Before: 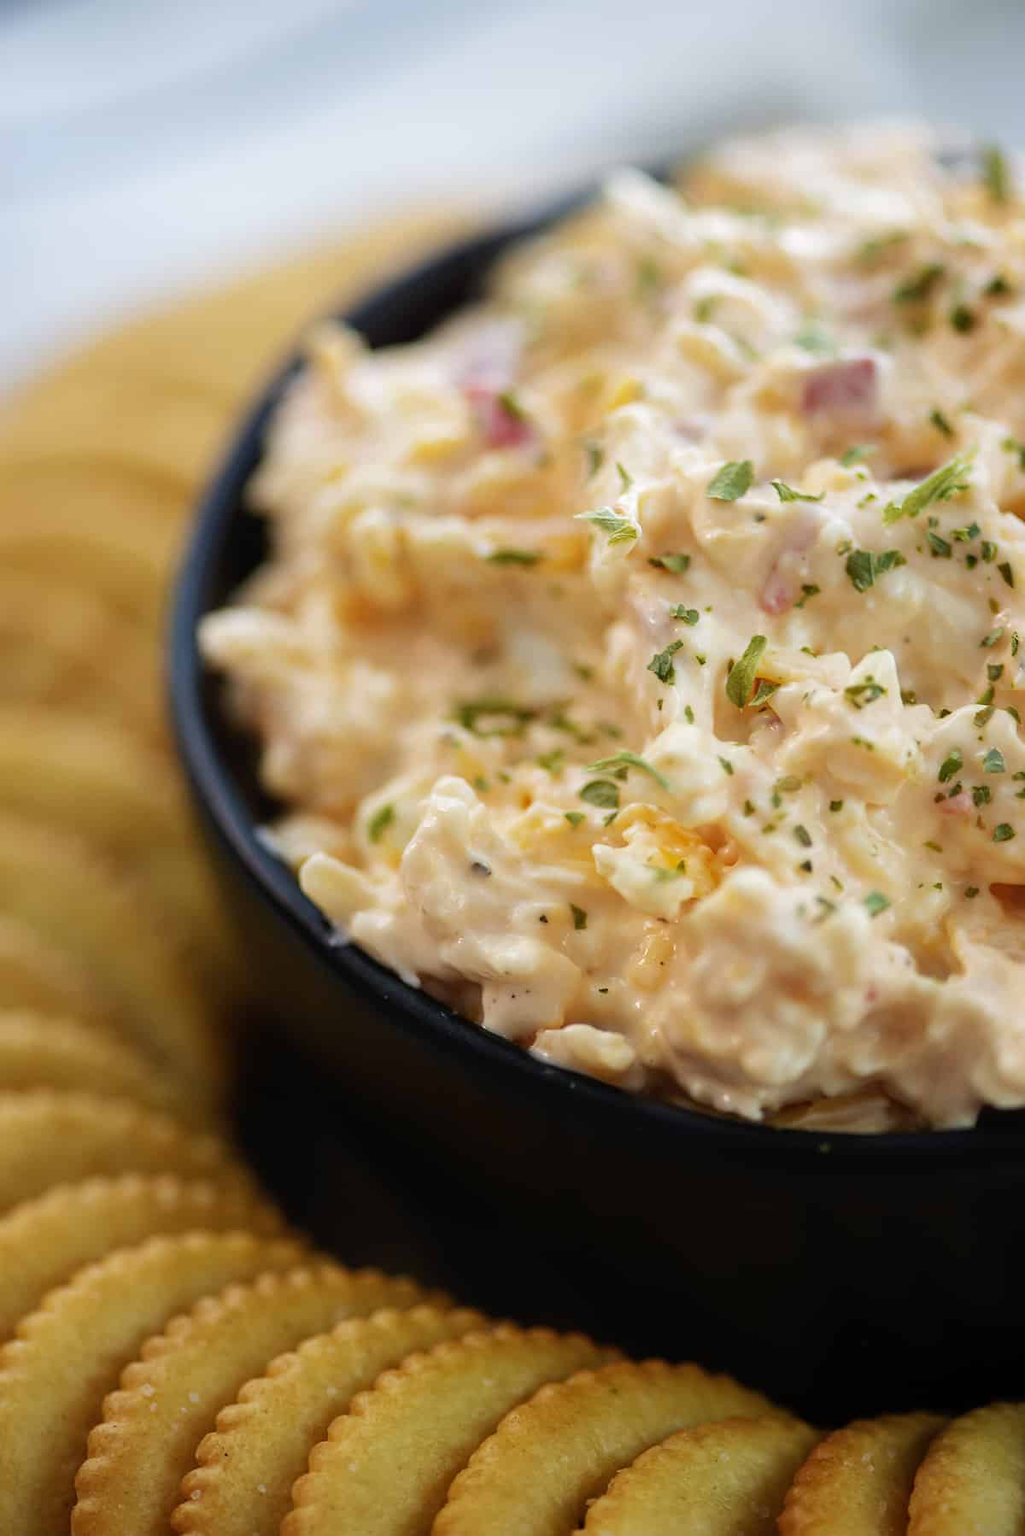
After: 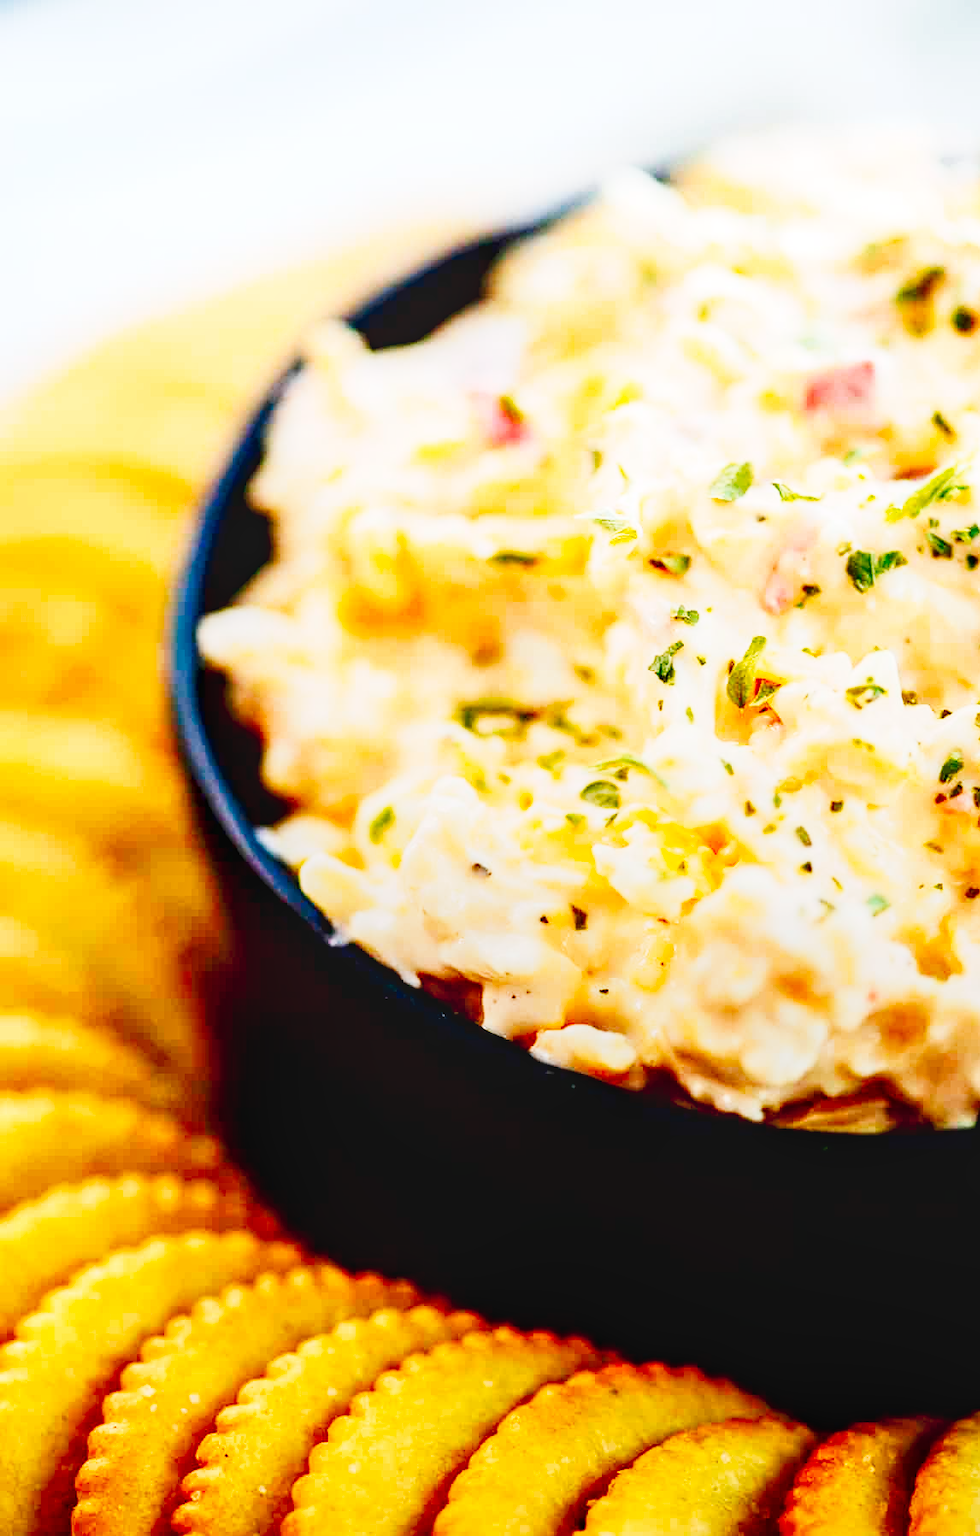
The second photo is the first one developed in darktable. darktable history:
crop: right 4.391%, bottom 0.037%
tone curve: curves: ch0 [(0, 0) (0.003, 0.003) (0.011, 0.013) (0.025, 0.028) (0.044, 0.05) (0.069, 0.079) (0.1, 0.113) (0.136, 0.154) (0.177, 0.201) (0.224, 0.268) (0.277, 0.38) (0.335, 0.486) (0.399, 0.588) (0.468, 0.688) (0.543, 0.787) (0.623, 0.854) (0.709, 0.916) (0.801, 0.957) (0.898, 0.978) (1, 1)], preserve colors none
exposure: black level correction 0.017, exposure -0.006 EV, compensate exposure bias true, compensate highlight preservation false
contrast brightness saturation: contrast 0.231, brightness 0.114, saturation 0.288
local contrast: on, module defaults
